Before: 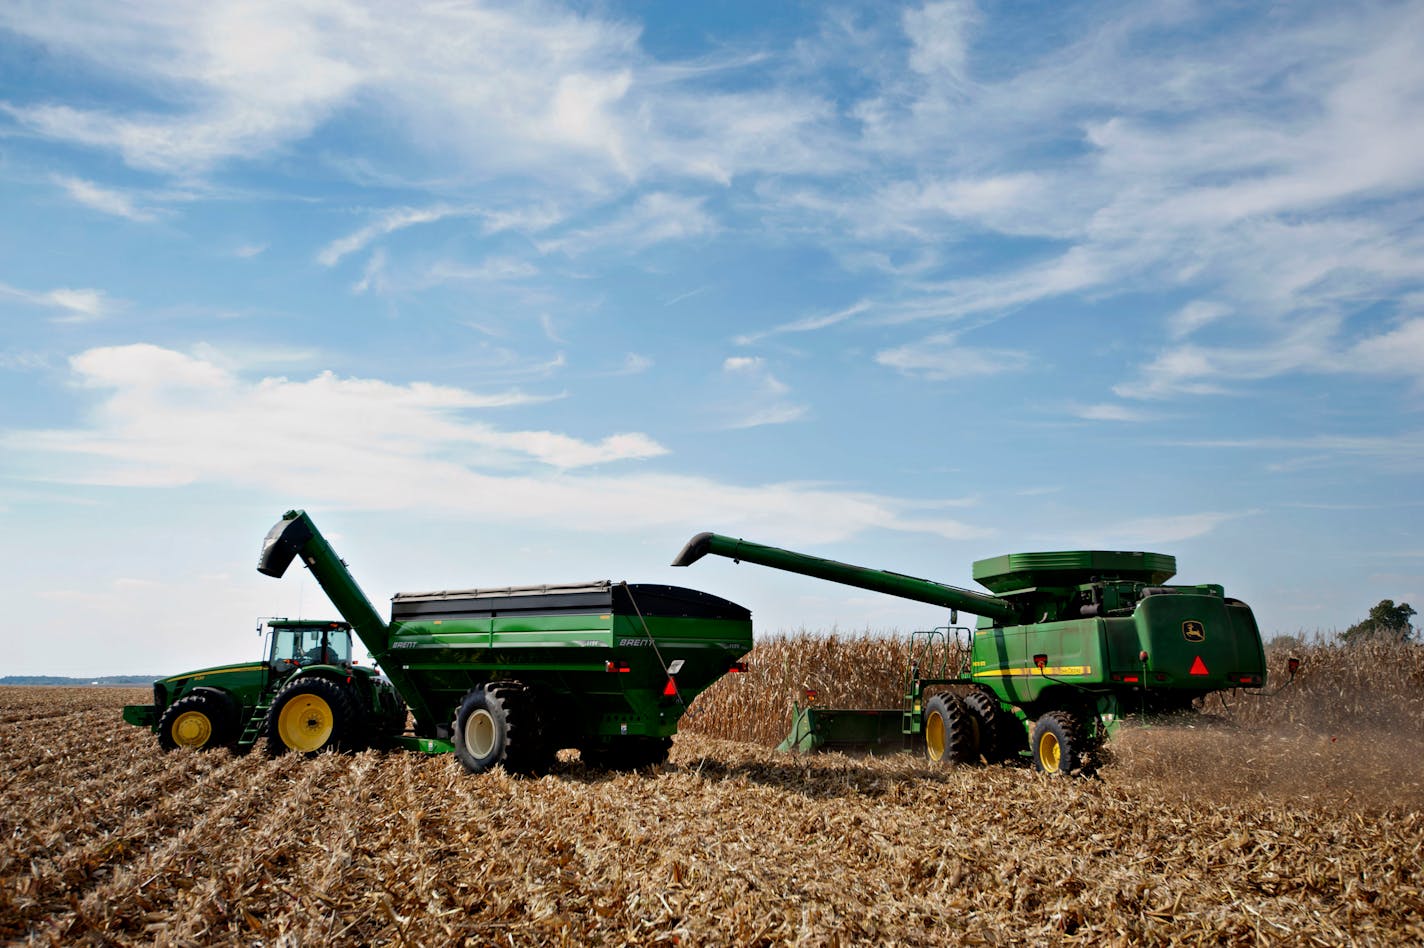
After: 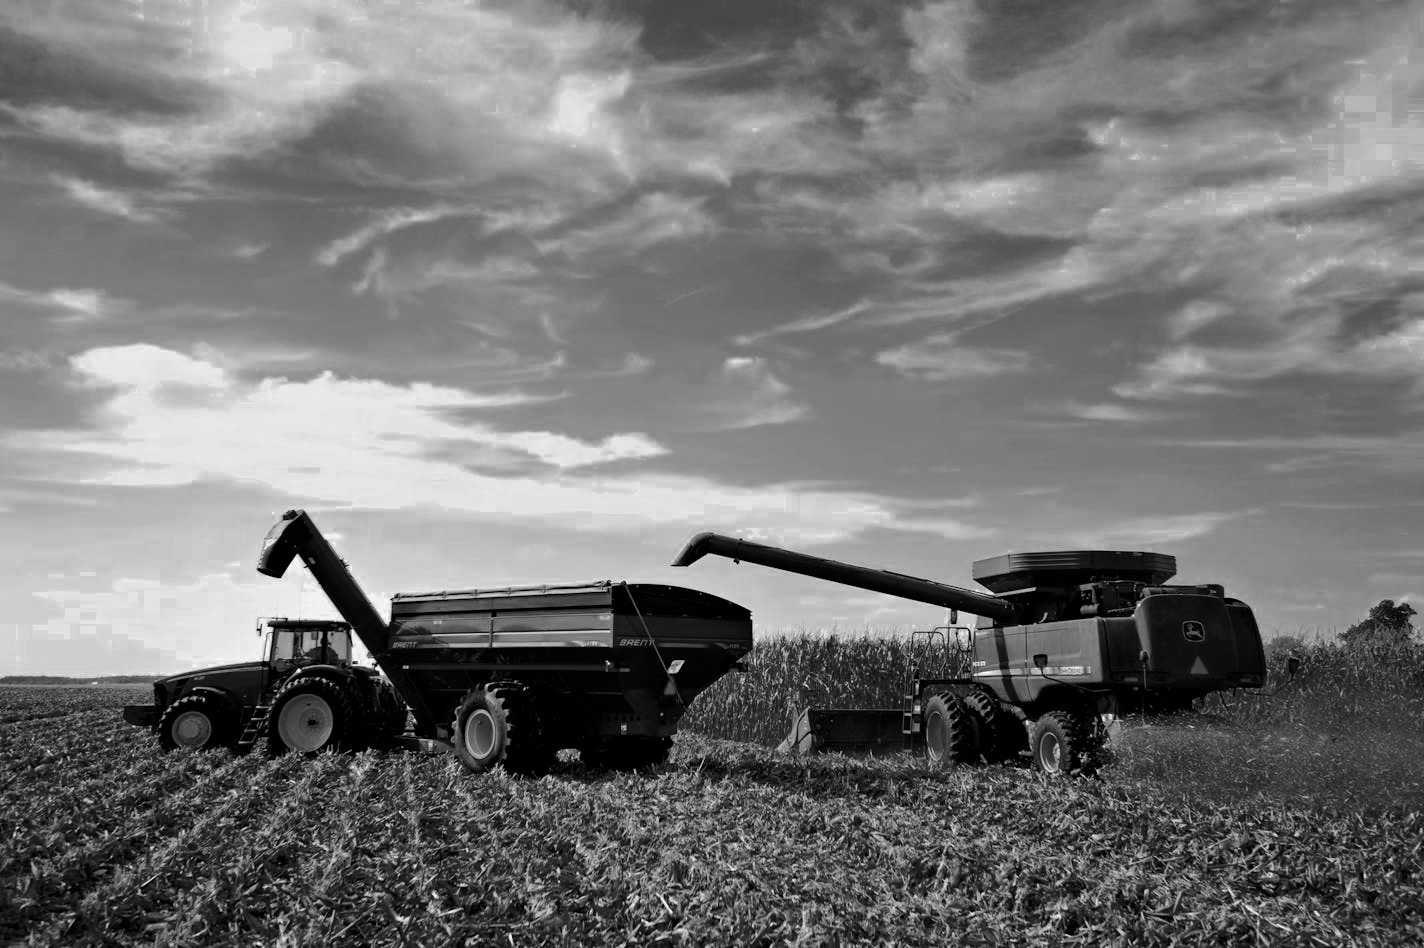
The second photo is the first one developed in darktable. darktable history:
color zones: curves: ch0 [(0.002, 0.589) (0.107, 0.484) (0.146, 0.249) (0.217, 0.352) (0.309, 0.525) (0.39, 0.404) (0.455, 0.169) (0.597, 0.055) (0.724, 0.212) (0.775, 0.691) (0.869, 0.571) (1, 0.587)]; ch1 [(0, 0) (0.143, 0) (0.286, 0) (0.429, 0) (0.571, 0) (0.714, 0) (0.857, 0)]
color balance rgb: perceptual saturation grading › global saturation 14.416%, perceptual saturation grading › highlights -25.409%, perceptual saturation grading › shadows 29.263%, global vibrance 15.968%, saturation formula JzAzBz (2021)
